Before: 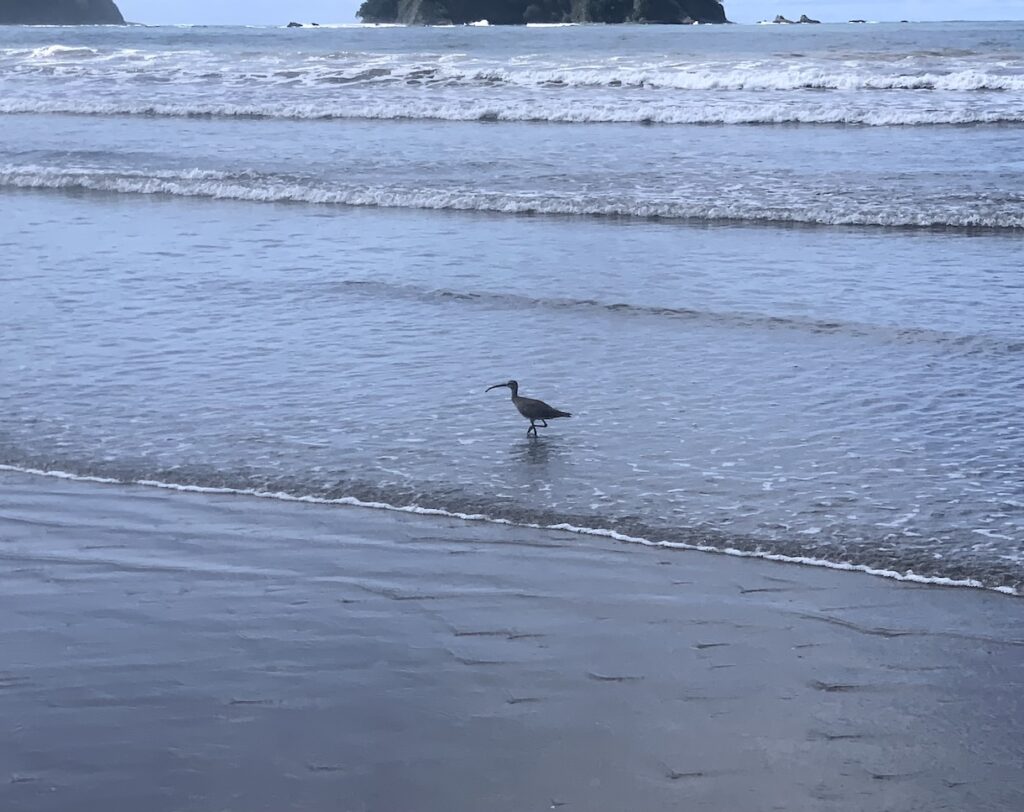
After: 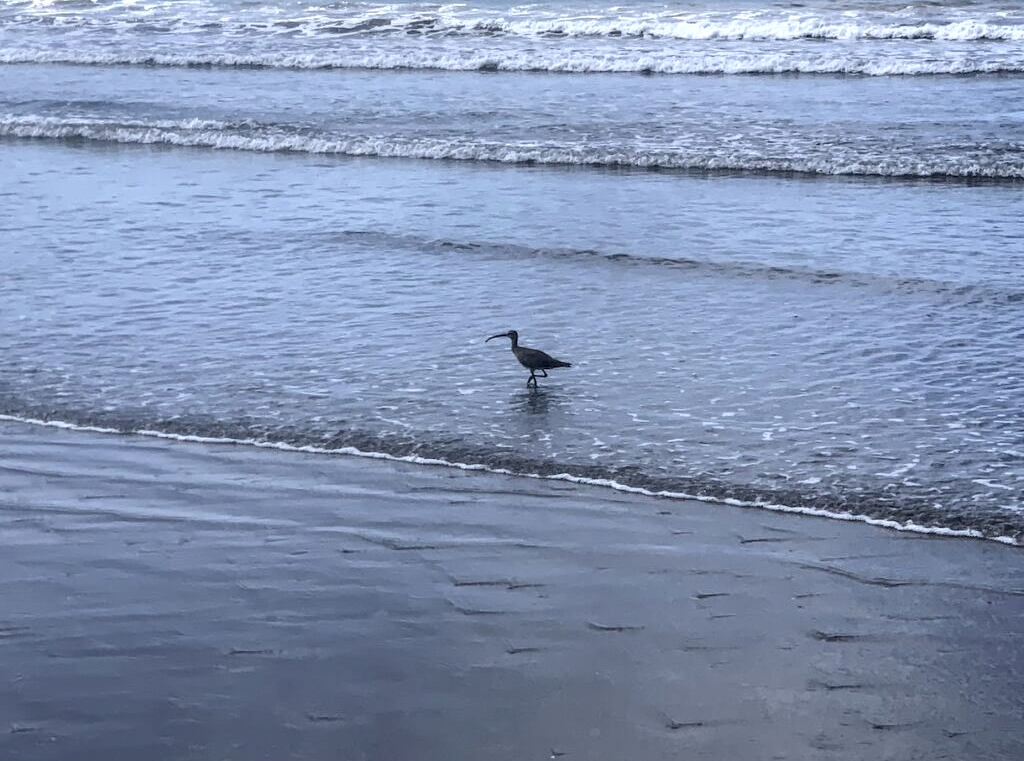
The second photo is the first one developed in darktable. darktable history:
local contrast: highlights 61%, detail 143%, midtone range 0.428
crop and rotate: top 6.25%
exposure: black level correction 0.005, exposure 0.001 EV, compensate highlight preservation false
contrast equalizer: octaves 7, y [[0.515 ×6], [0.507 ×6], [0.425 ×6], [0 ×6], [0 ×6]]
